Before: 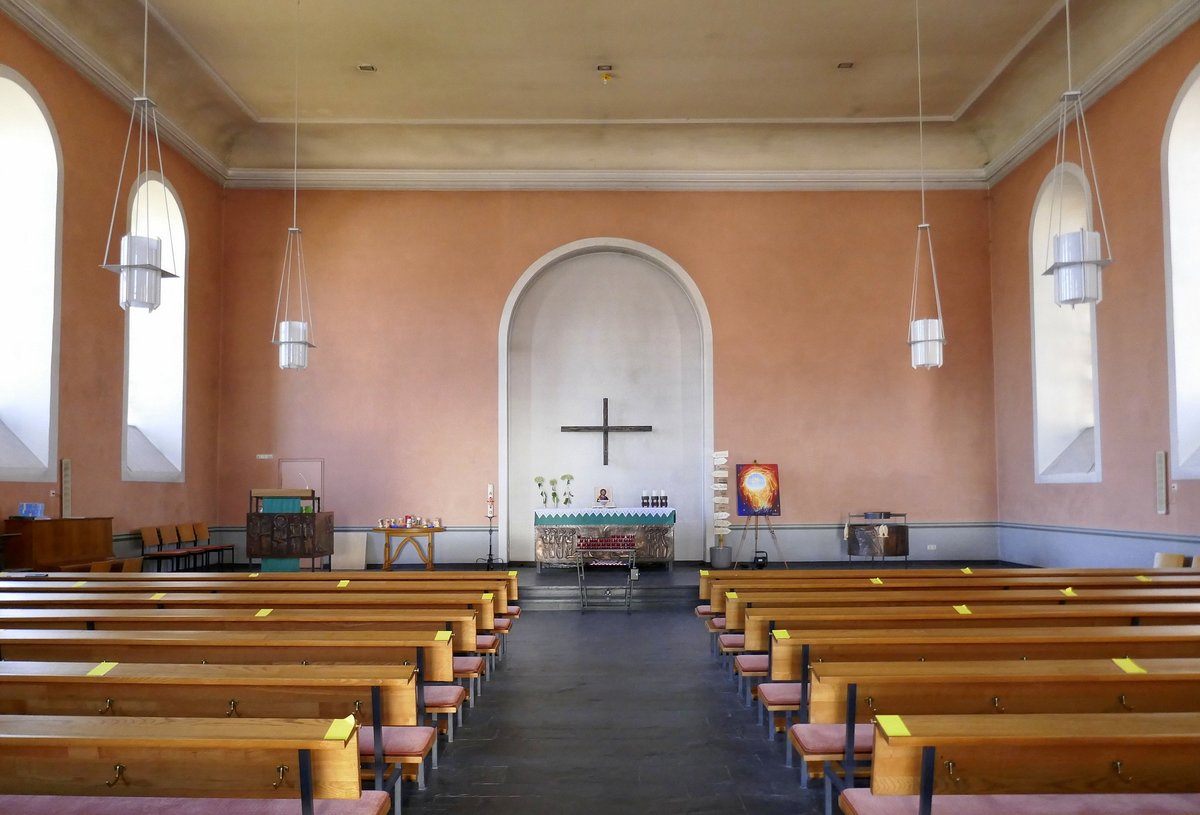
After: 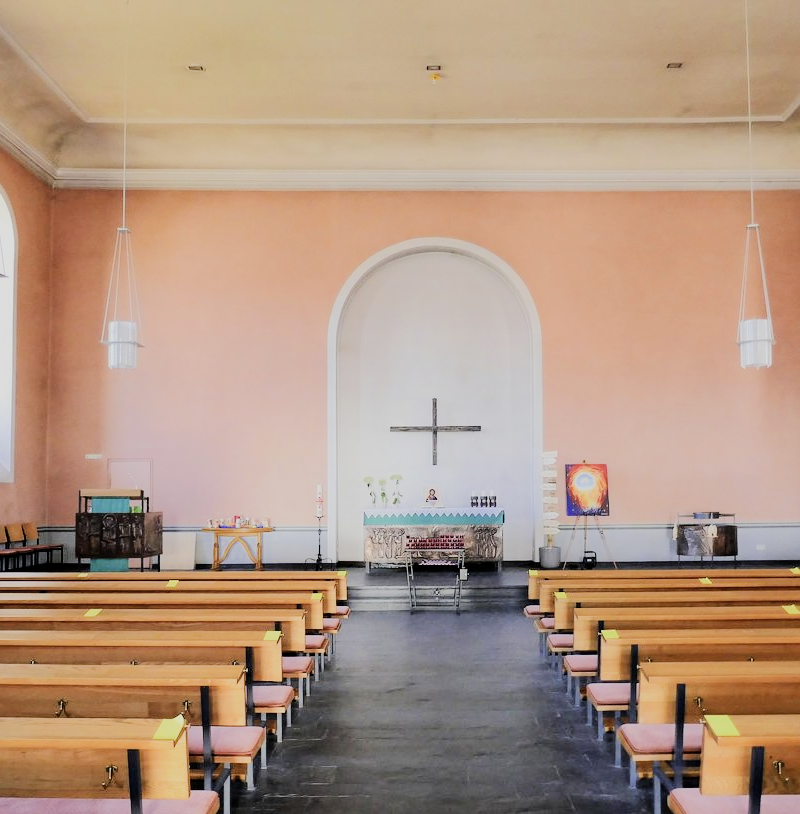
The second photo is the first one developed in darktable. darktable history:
contrast brightness saturation: contrast 0.11, saturation -0.168
tone equalizer: -7 EV 0.161 EV, -6 EV 0.595 EV, -5 EV 1.14 EV, -4 EV 1.35 EV, -3 EV 1.15 EV, -2 EV 0.6 EV, -1 EV 0.162 EV, edges refinement/feathering 500, mask exposure compensation -1.57 EV, preserve details no
filmic rgb: black relative exposure -7.65 EV, white relative exposure 4.56 EV, threshold 2.99 EV, hardness 3.61, enable highlight reconstruction true
crop and rotate: left 14.287%, right 19.01%
